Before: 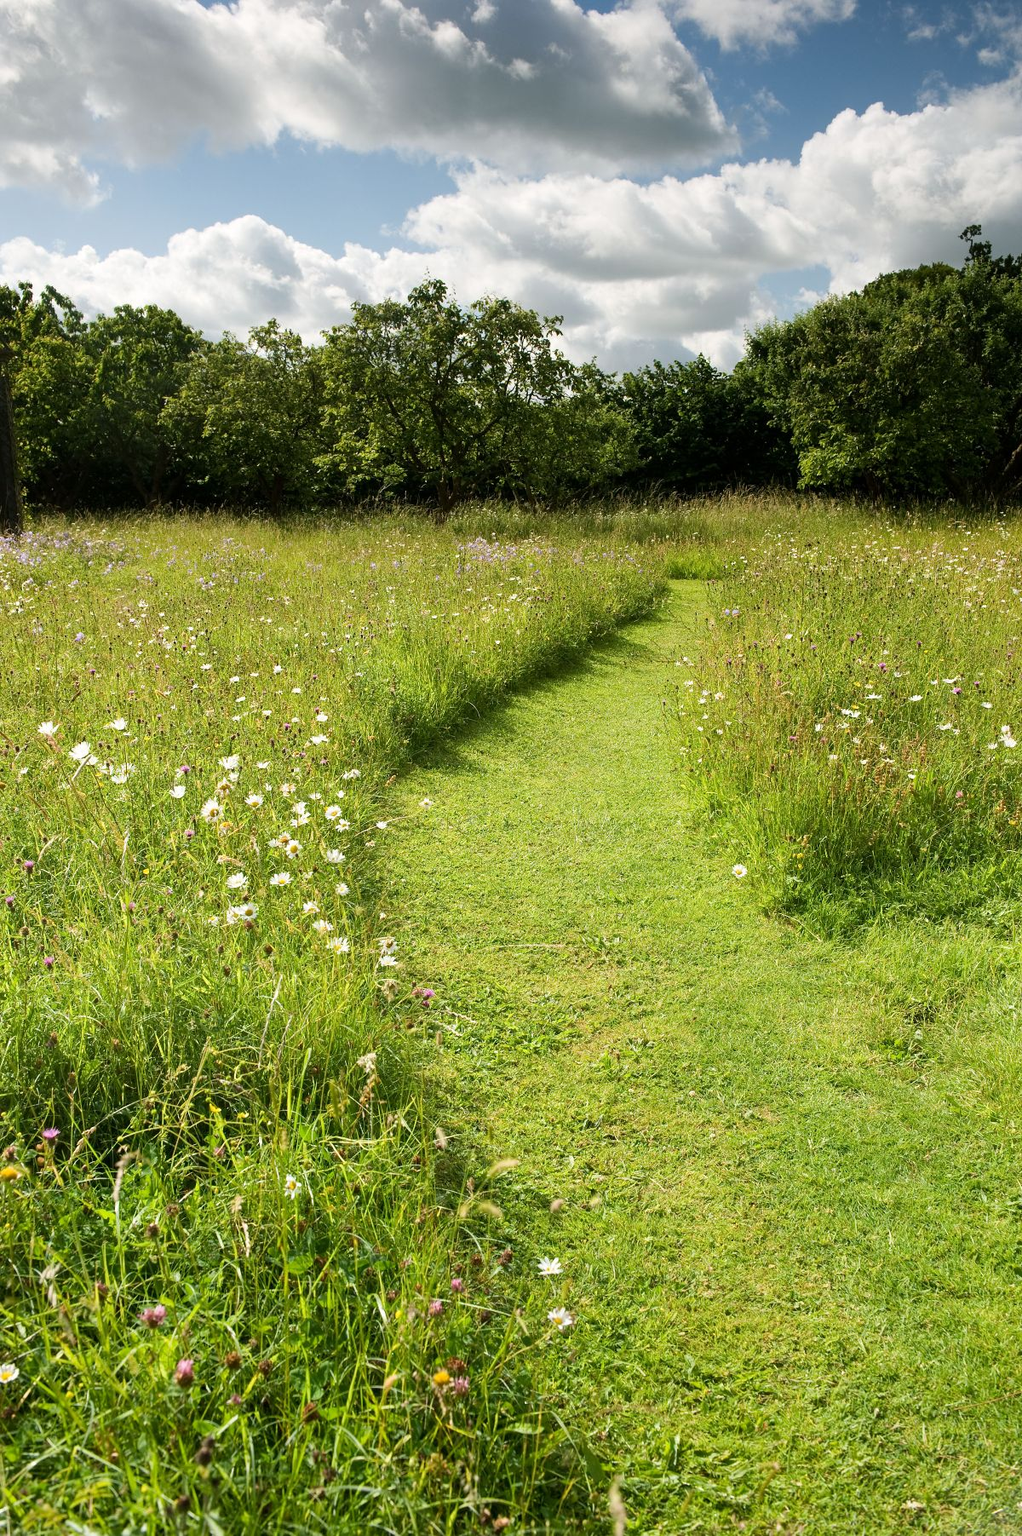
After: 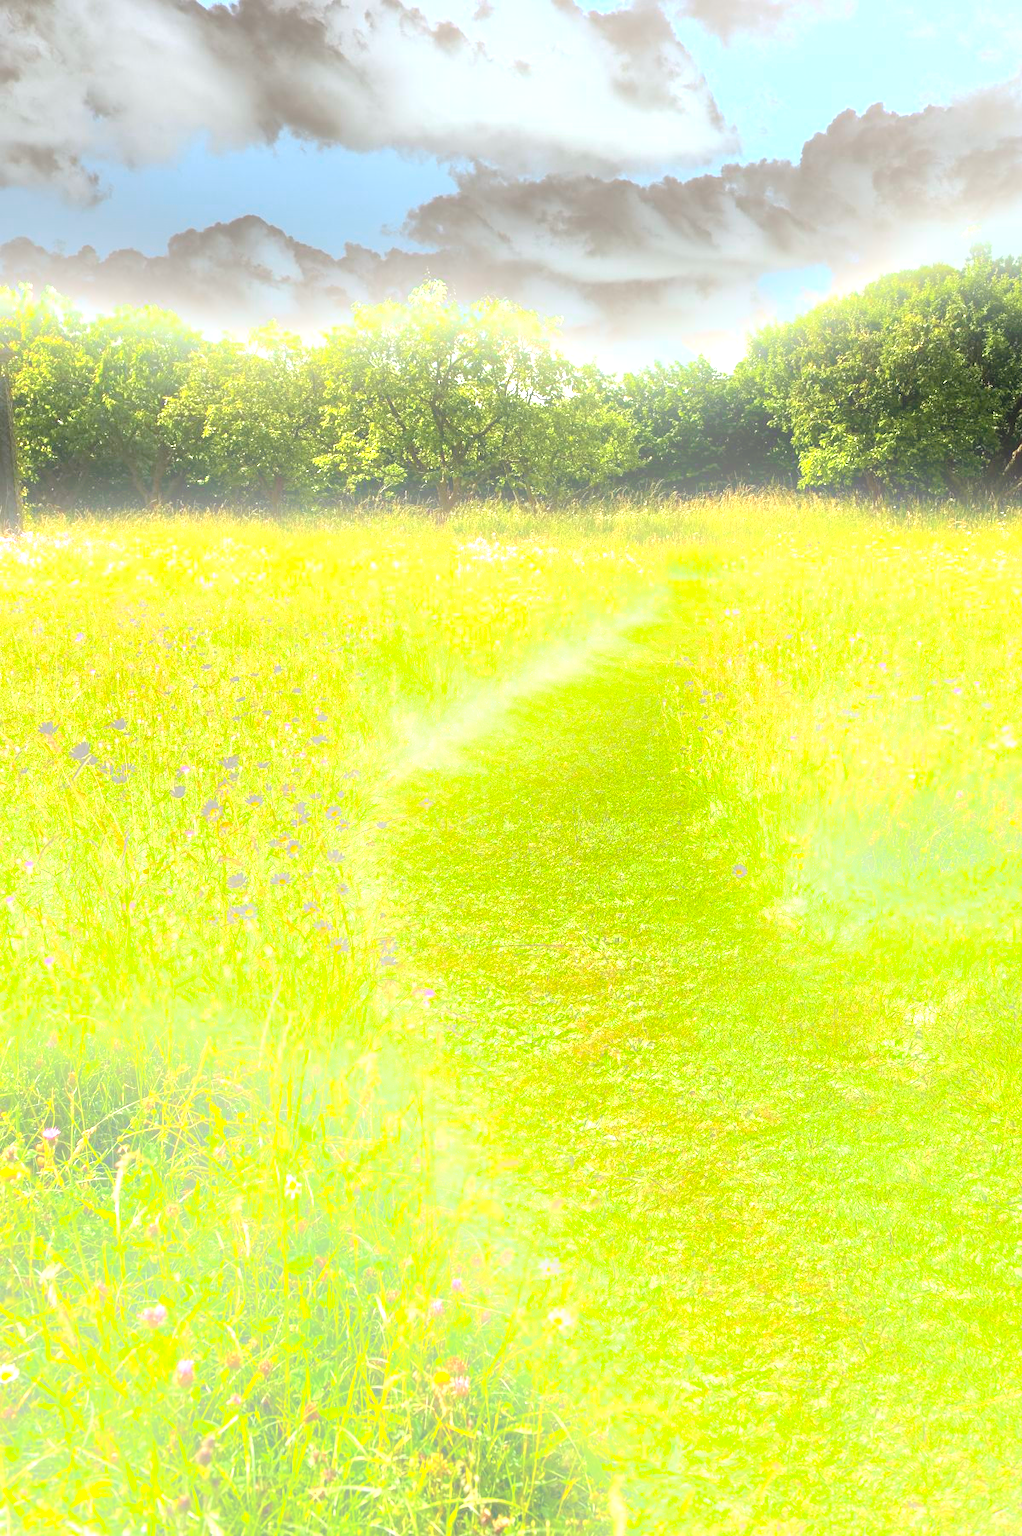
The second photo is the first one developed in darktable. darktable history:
white balance: red 1.009, blue 0.985
bloom: on, module defaults
exposure: black level correction 0, exposure 2 EV, compensate highlight preservation false
